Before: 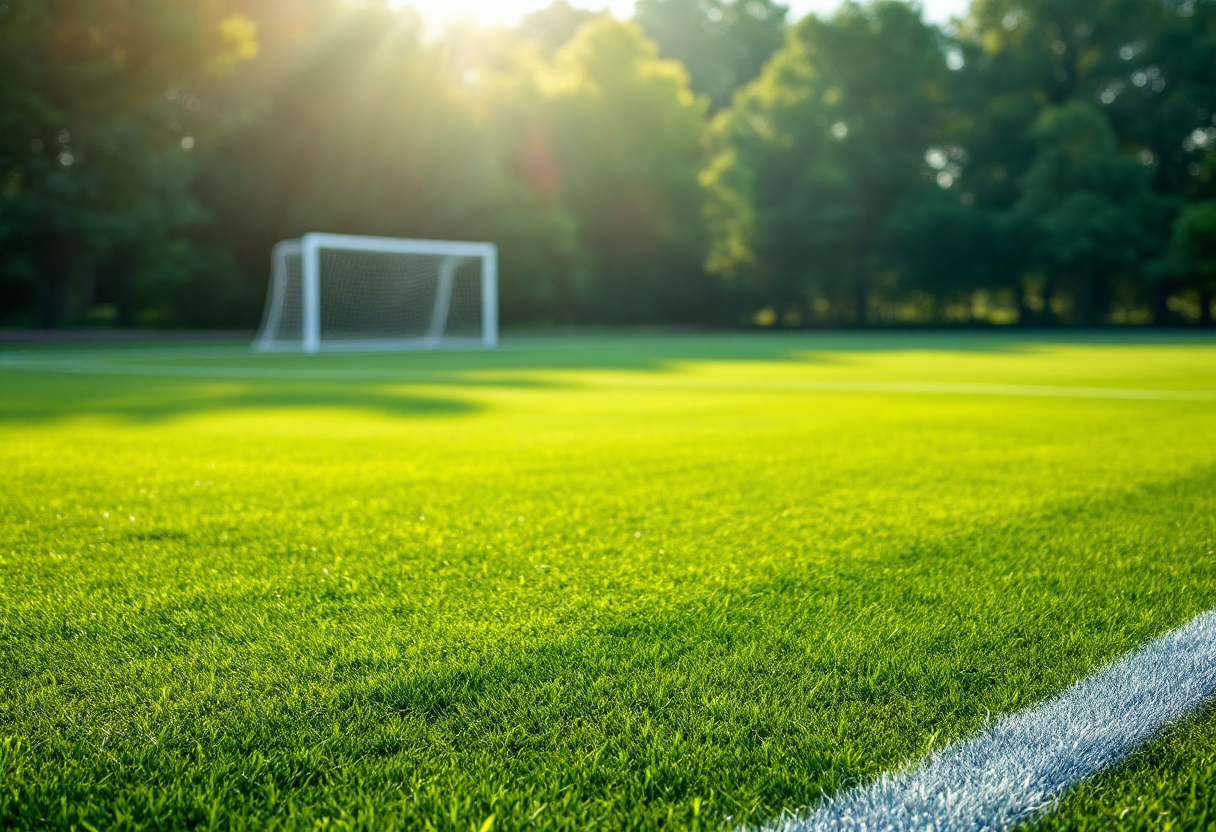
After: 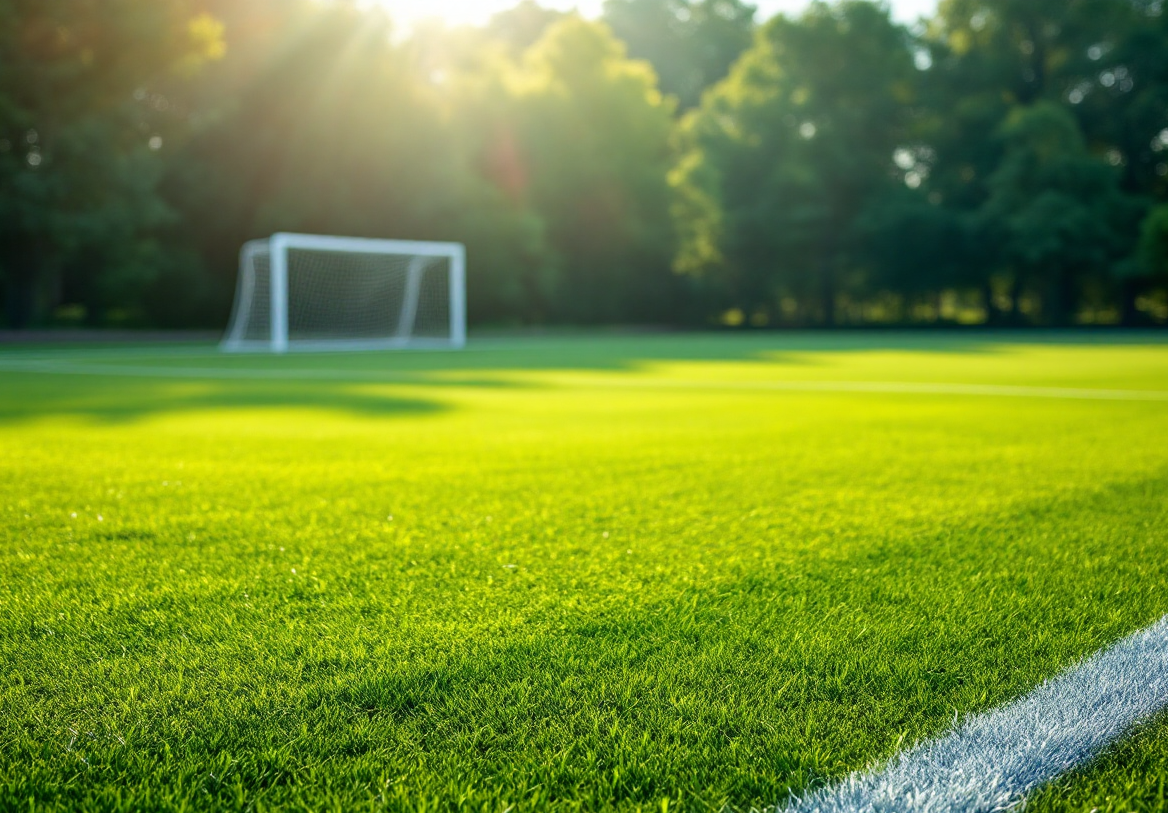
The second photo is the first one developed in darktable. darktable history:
crop and rotate: left 2.705%, right 1.217%, bottom 2.212%
